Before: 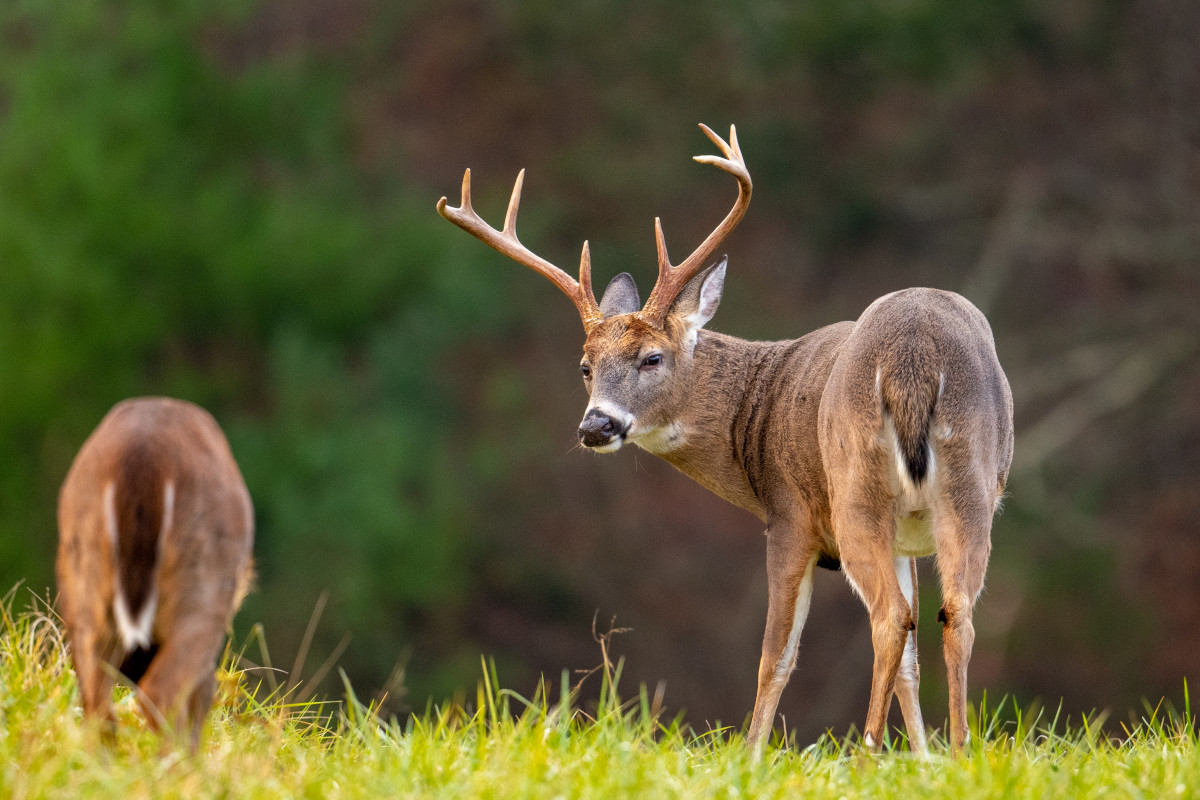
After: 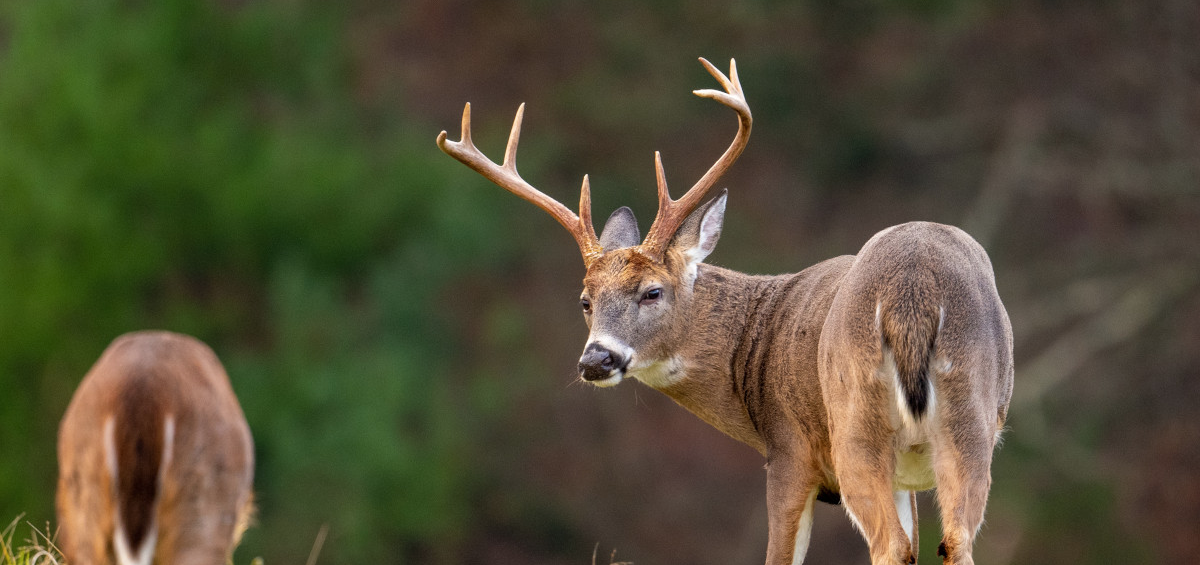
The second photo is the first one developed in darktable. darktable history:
crop and rotate: top 8.293%, bottom 20.996%
contrast brightness saturation: saturation -0.05
